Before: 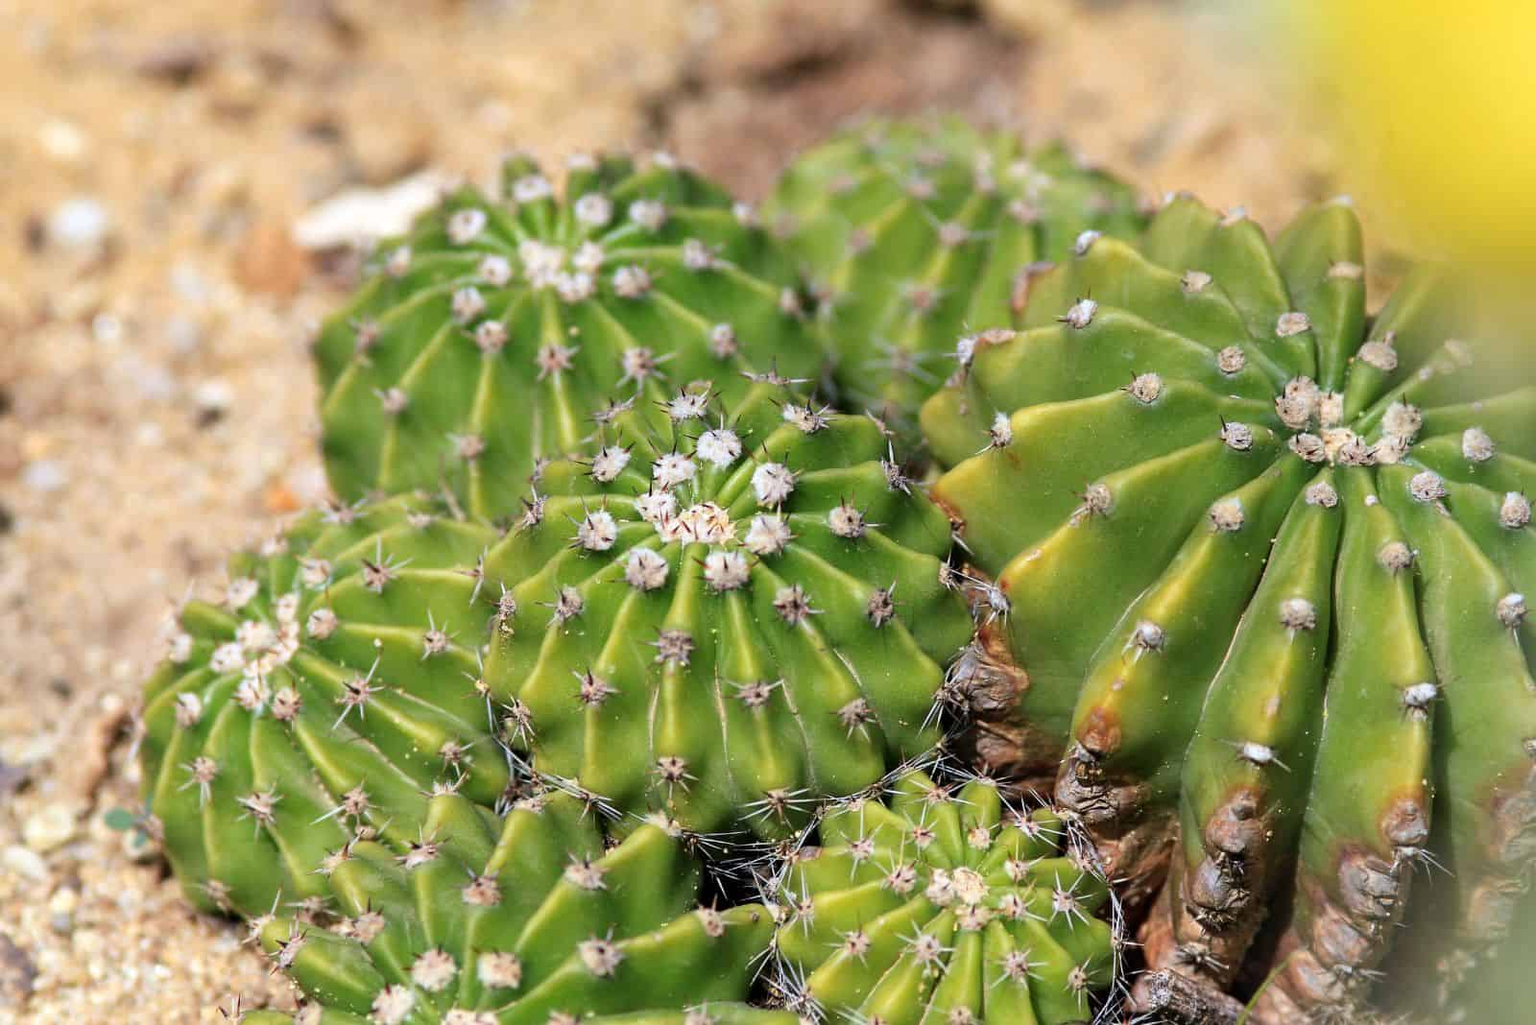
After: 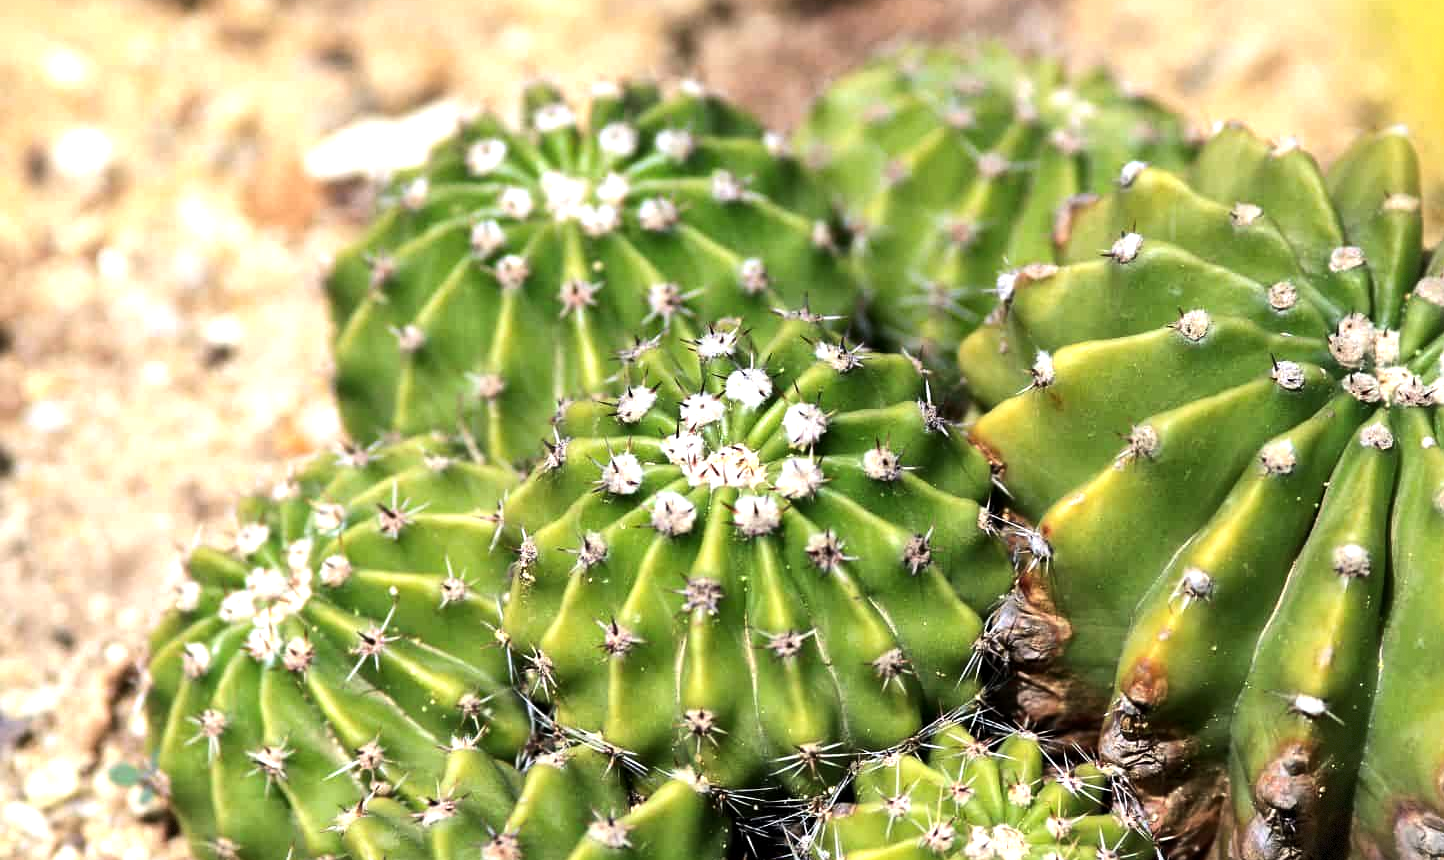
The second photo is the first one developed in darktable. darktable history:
tone equalizer: -8 EV -0.75 EV, -7 EV -0.7 EV, -6 EV -0.6 EV, -5 EV -0.4 EV, -3 EV 0.4 EV, -2 EV 0.6 EV, -1 EV 0.7 EV, +0 EV 0.75 EV, edges refinement/feathering 500, mask exposure compensation -1.57 EV, preserve details no
crop: top 7.49%, right 9.717%, bottom 11.943%
local contrast: mode bilateral grid, contrast 20, coarseness 50, detail 120%, midtone range 0.2
vignetting: fall-off start 97.28%, fall-off radius 79%, brightness -0.462, saturation -0.3, width/height ratio 1.114, dithering 8-bit output, unbound false
